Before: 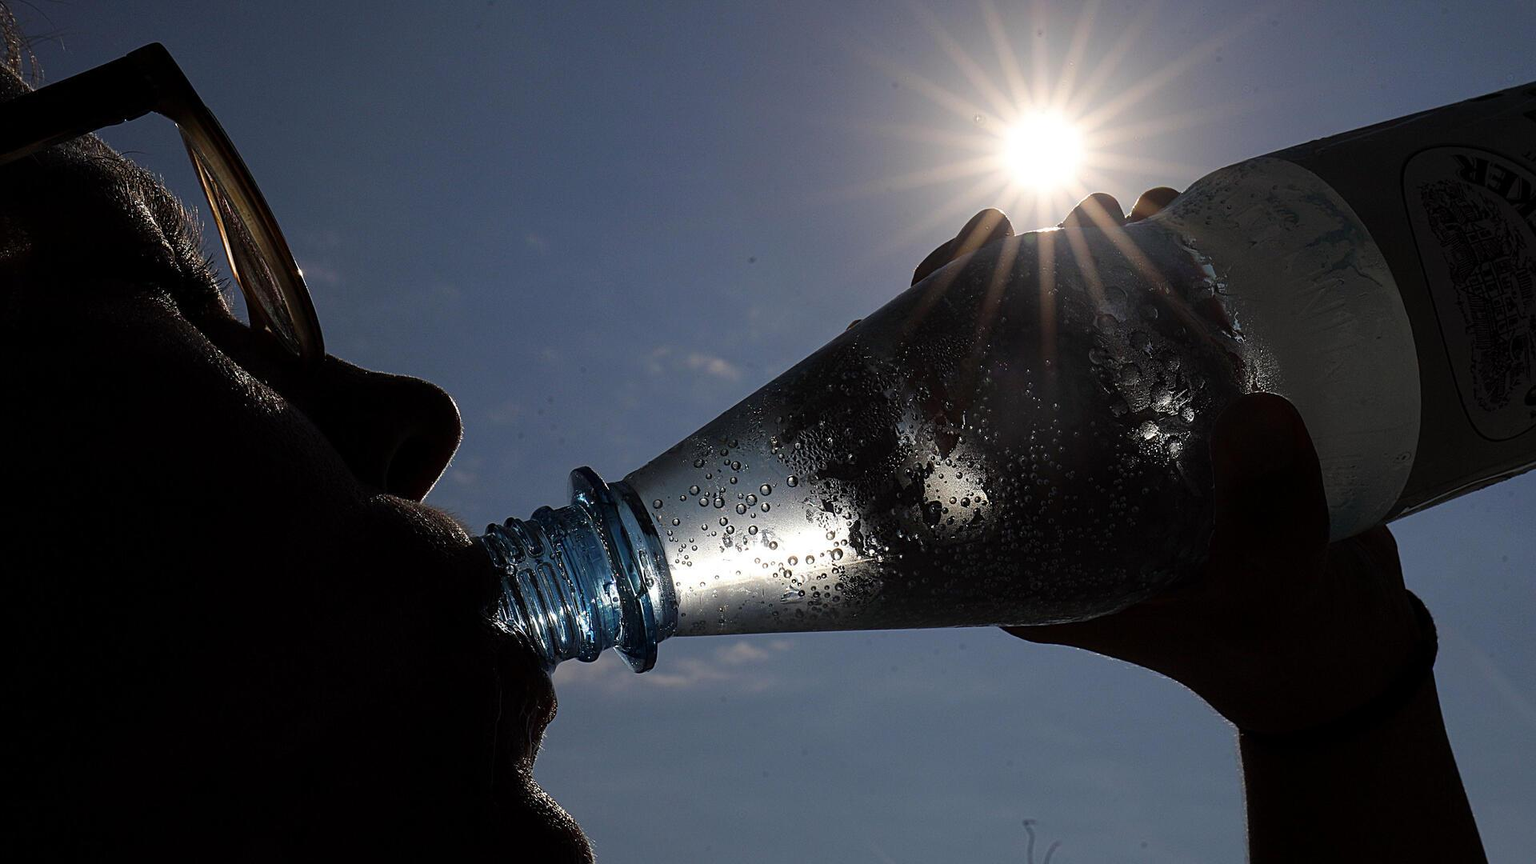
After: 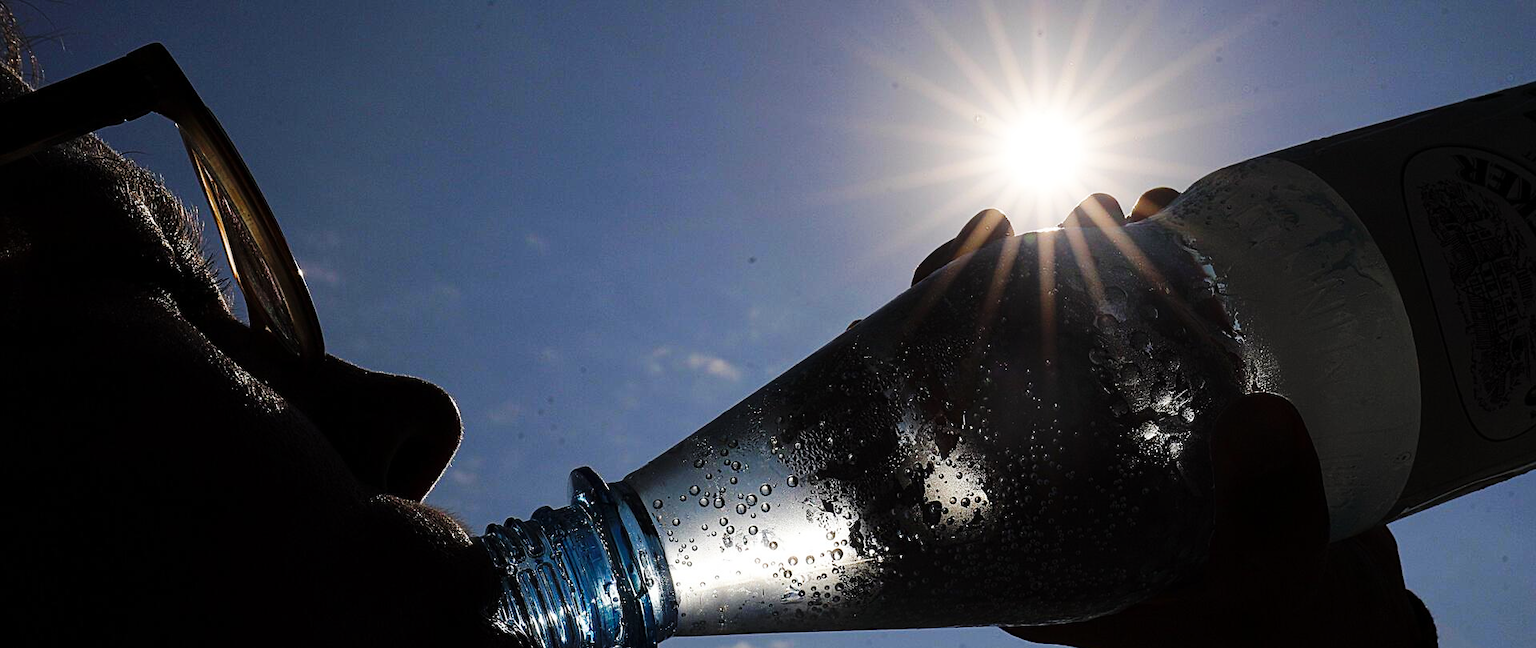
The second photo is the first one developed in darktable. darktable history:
levels: levels [0, 0.498, 1]
crop: bottom 24.988%
base curve: curves: ch0 [(0, 0) (0.032, 0.025) (0.121, 0.166) (0.206, 0.329) (0.605, 0.79) (1, 1)], preserve colors none
